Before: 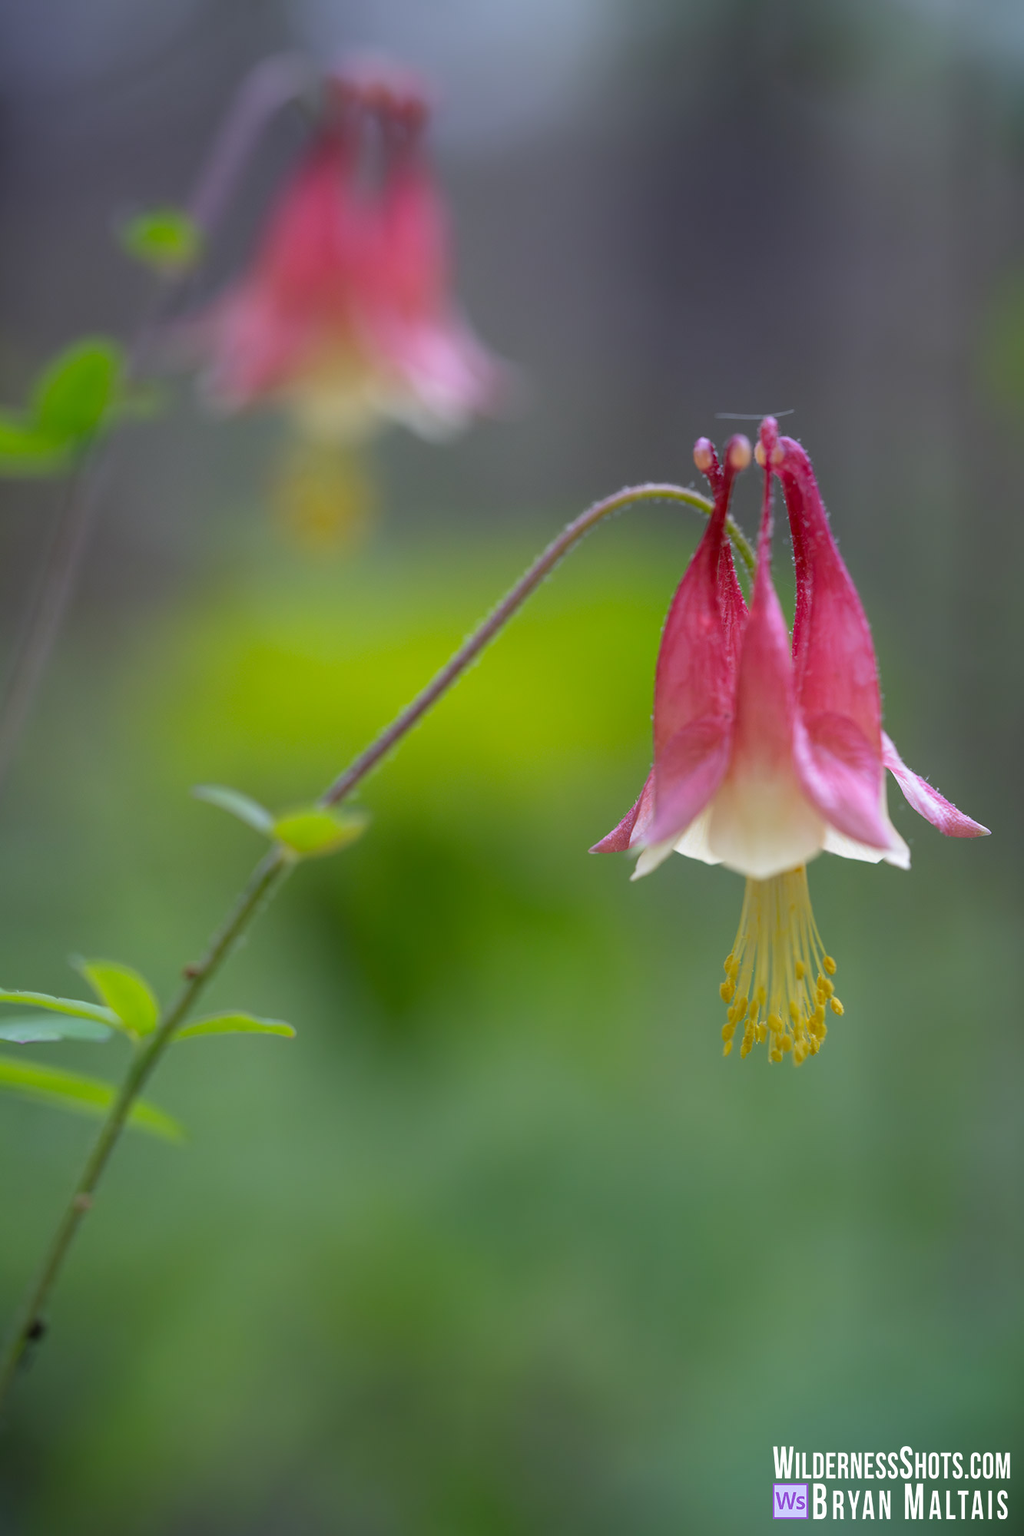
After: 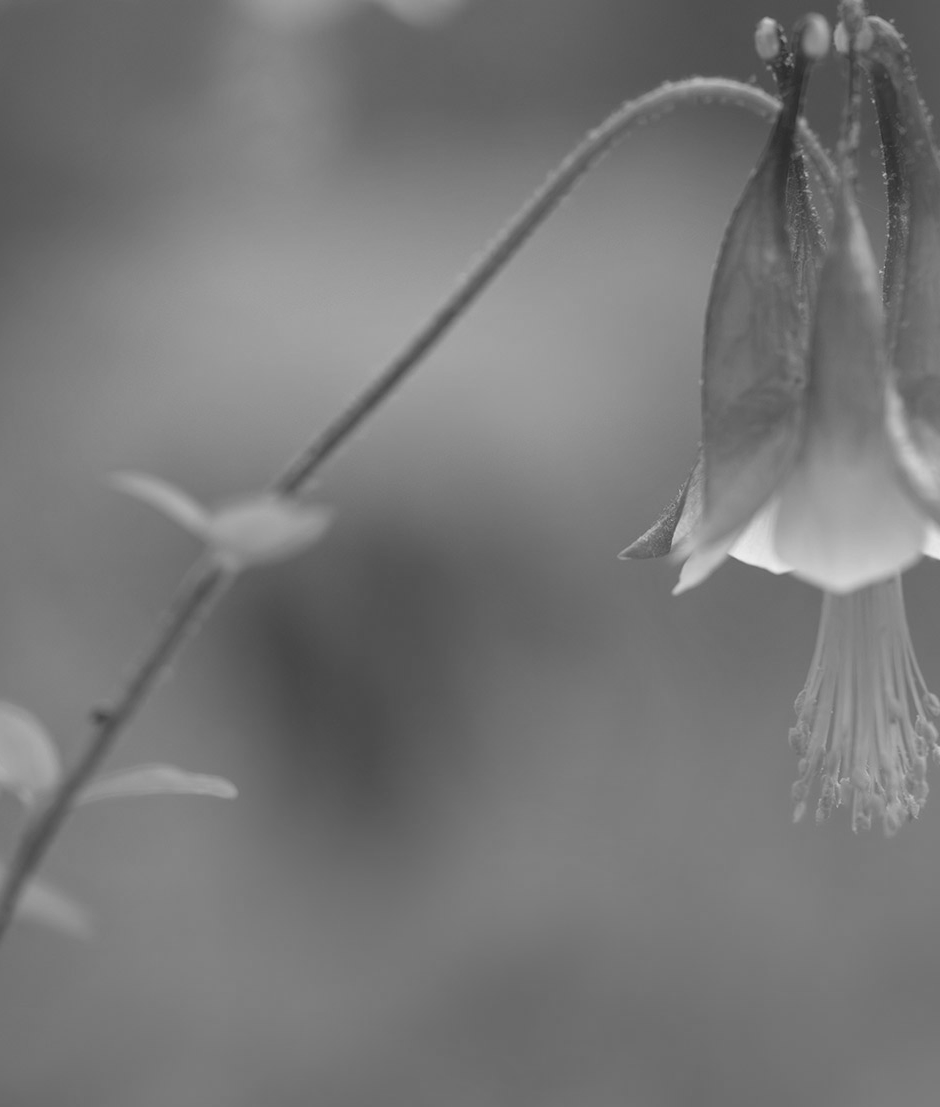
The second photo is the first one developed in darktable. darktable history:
monochrome: on, module defaults
white balance: emerald 1
crop: left 11.123%, top 27.61%, right 18.3%, bottom 17.034%
bloom: size 9%, threshold 100%, strength 7%
